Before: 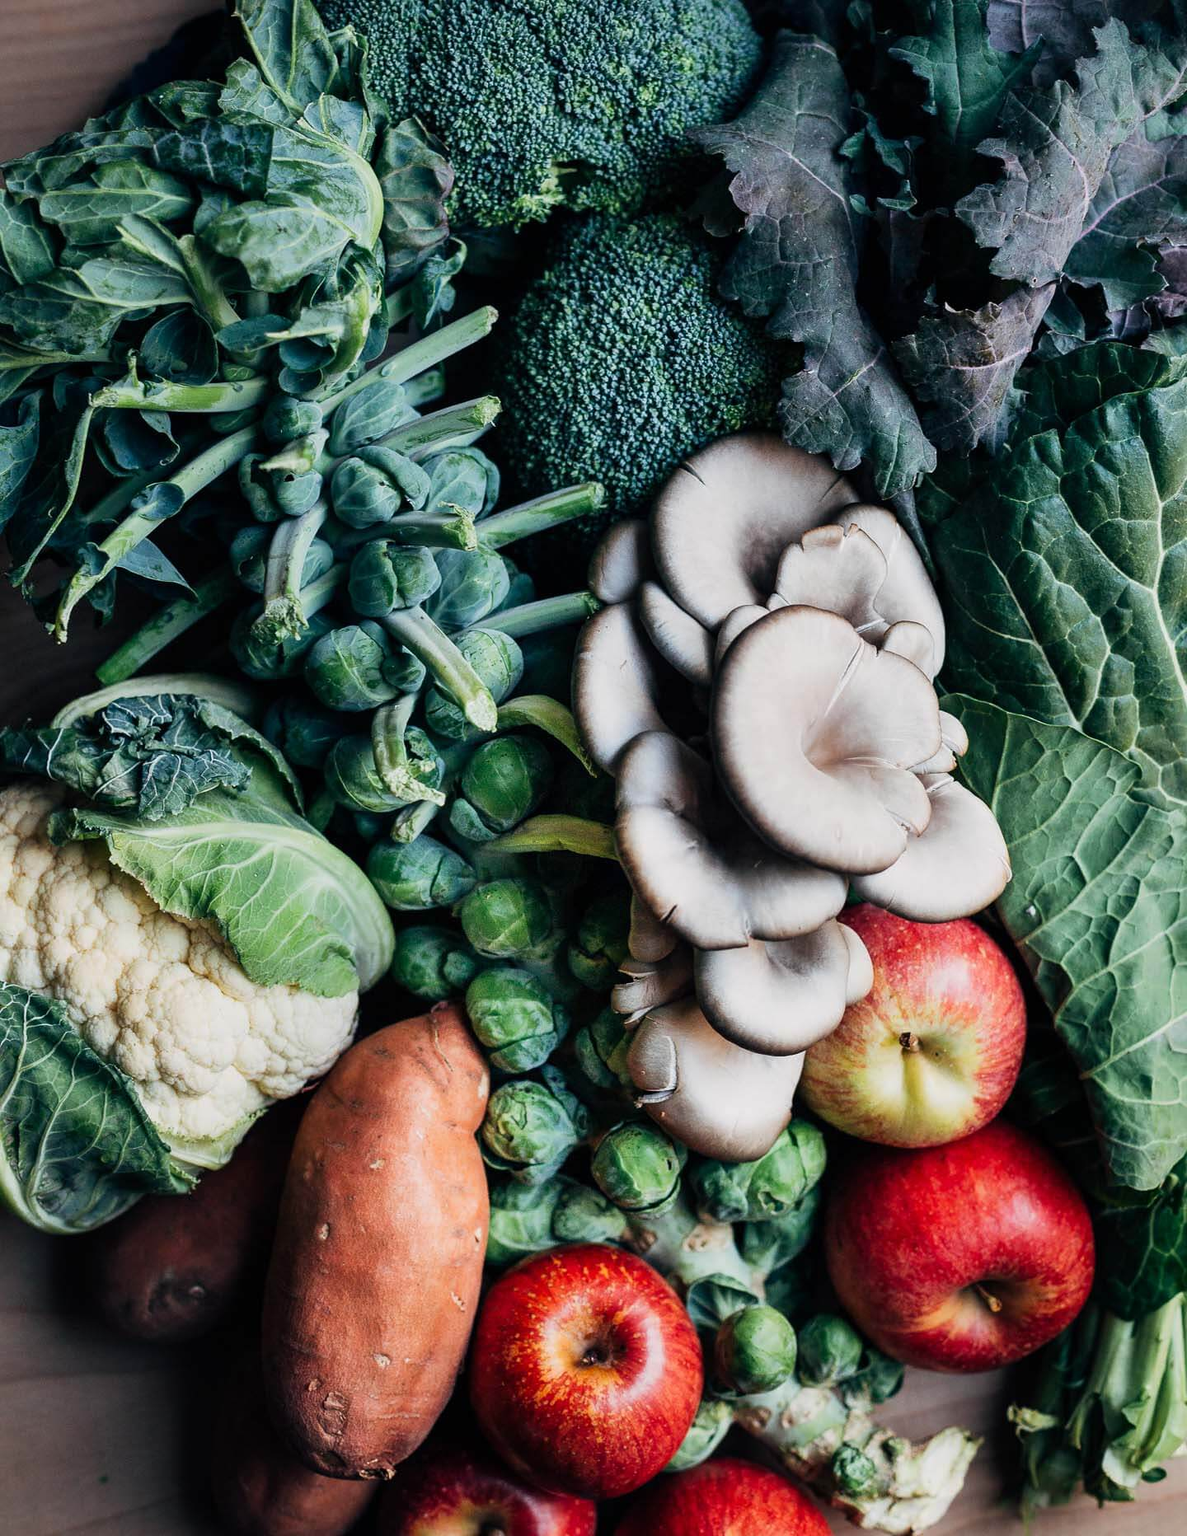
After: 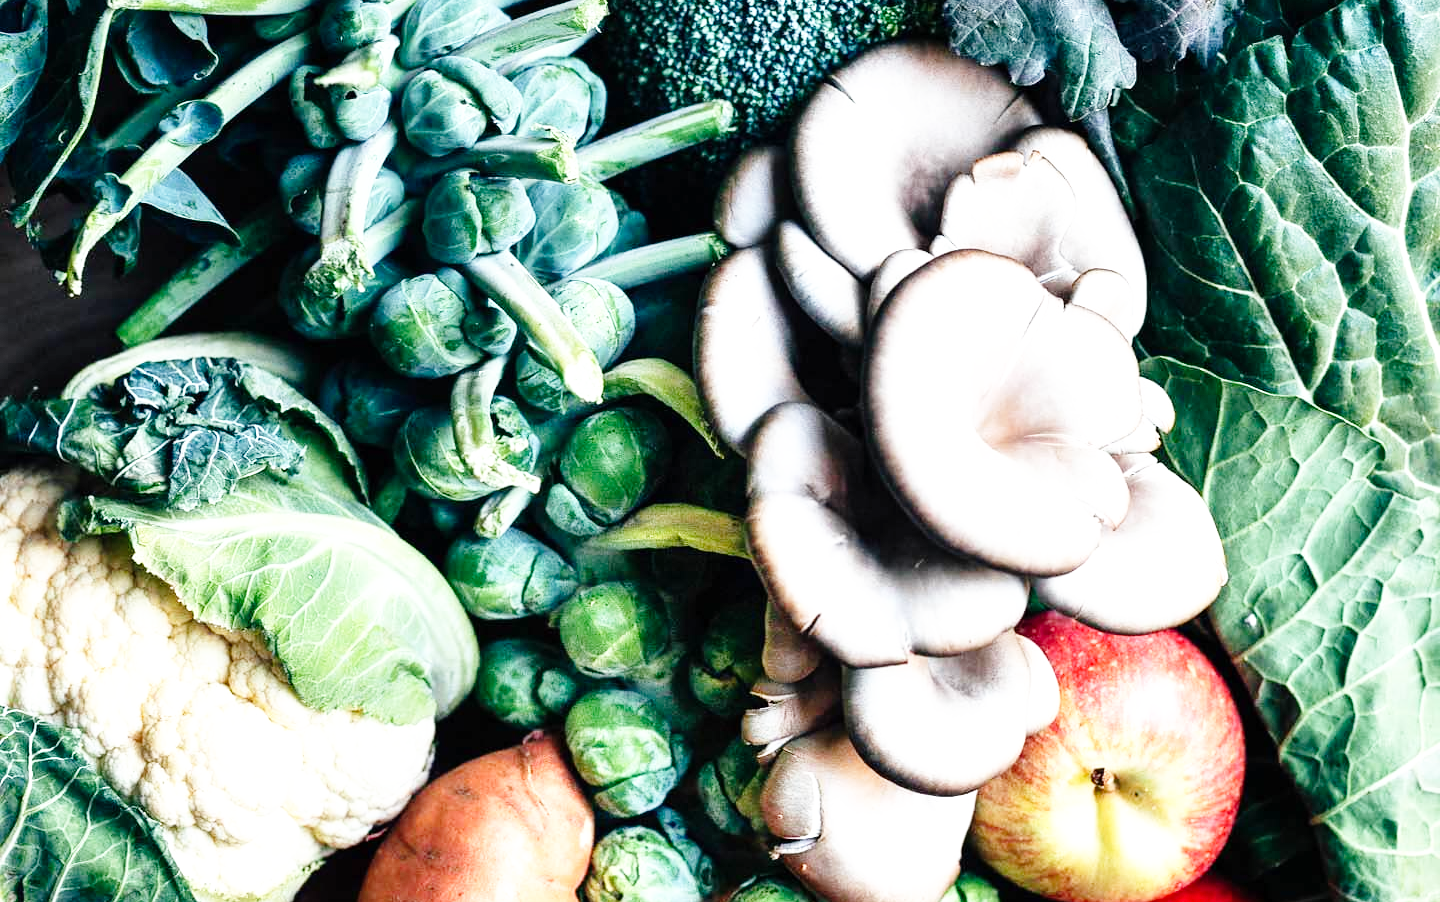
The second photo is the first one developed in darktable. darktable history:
base curve: curves: ch0 [(0, 0) (0.008, 0.007) (0.022, 0.029) (0.048, 0.089) (0.092, 0.197) (0.191, 0.399) (0.275, 0.534) (0.357, 0.65) (0.477, 0.78) (0.542, 0.833) (0.799, 0.973) (1, 1)], preserve colors none
exposure: exposure 0.657 EV, compensate highlight preservation false
crop and rotate: top 26.056%, bottom 25.543%
